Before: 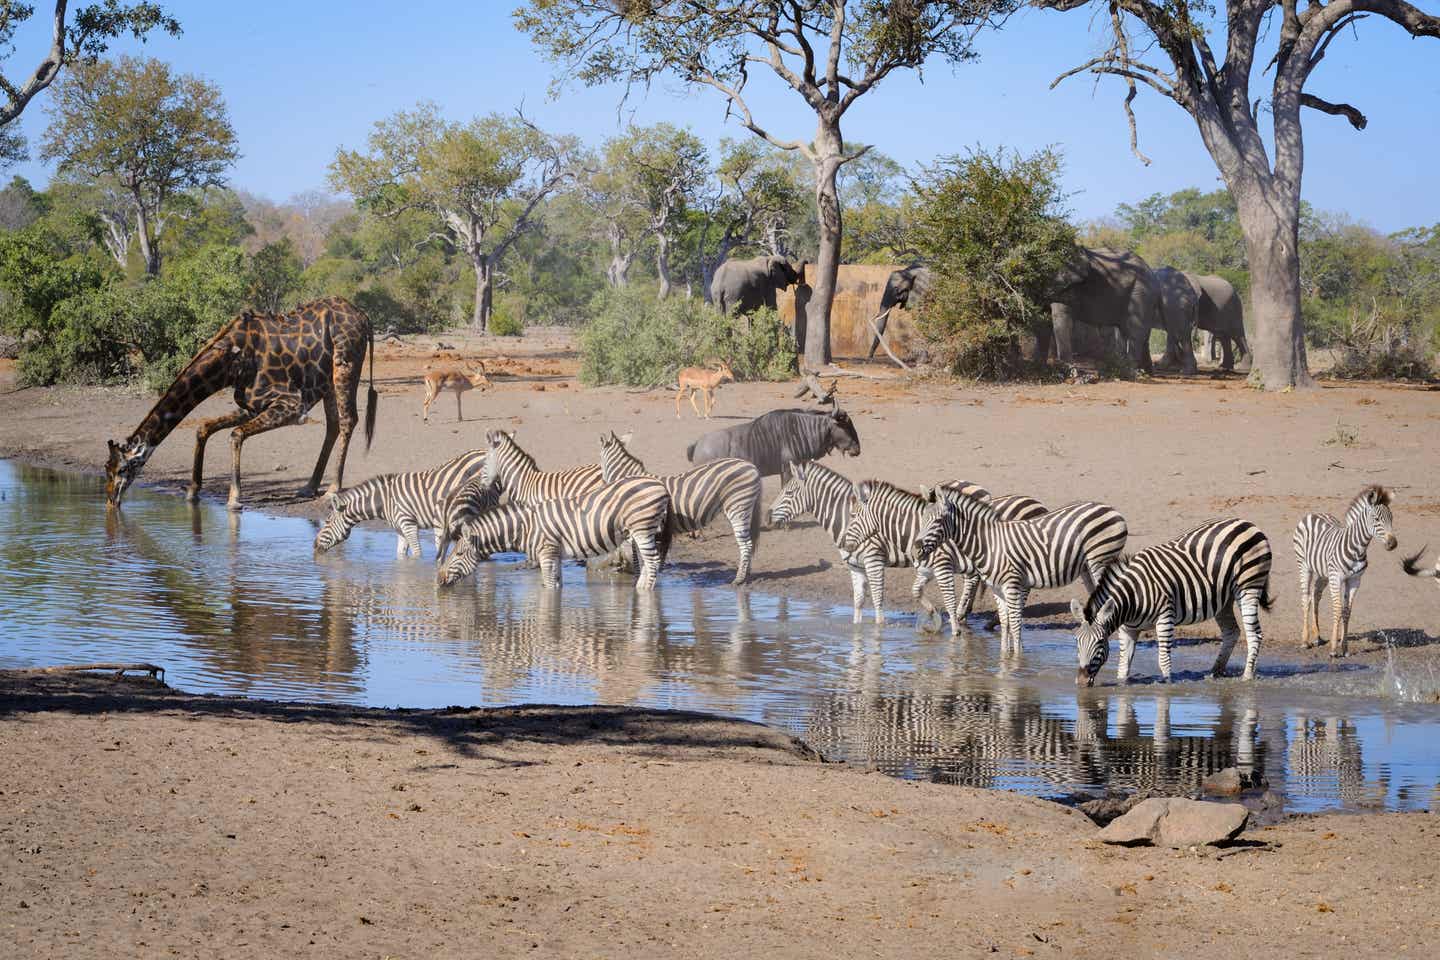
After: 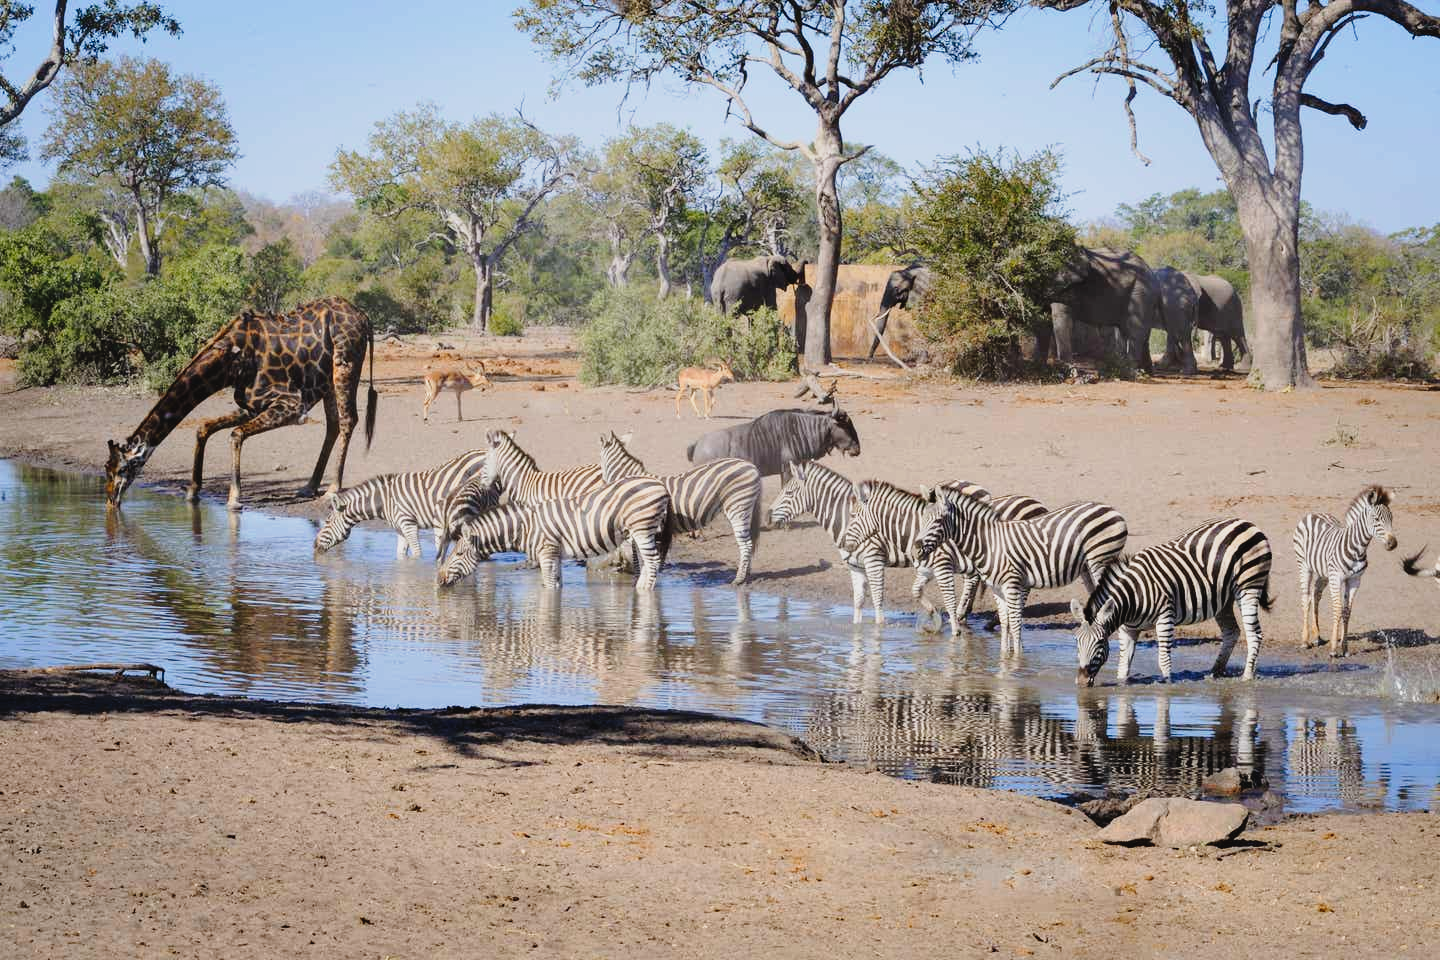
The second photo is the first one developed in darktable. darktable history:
tone curve: curves: ch0 [(0, 0.029) (0.099, 0.082) (0.264, 0.253) (0.447, 0.481) (0.678, 0.721) (0.828, 0.857) (0.992, 0.94)]; ch1 [(0, 0) (0.311, 0.266) (0.411, 0.374) (0.481, 0.458) (0.501, 0.499) (0.514, 0.512) (0.575, 0.577) (0.643, 0.648) (0.682, 0.674) (0.802, 0.812) (1, 1)]; ch2 [(0, 0) (0.259, 0.207) (0.323, 0.311) (0.376, 0.353) (0.463, 0.456) (0.498, 0.498) (0.524, 0.512) (0.574, 0.582) (0.648, 0.653) (0.768, 0.728) (1, 1)], preserve colors none
